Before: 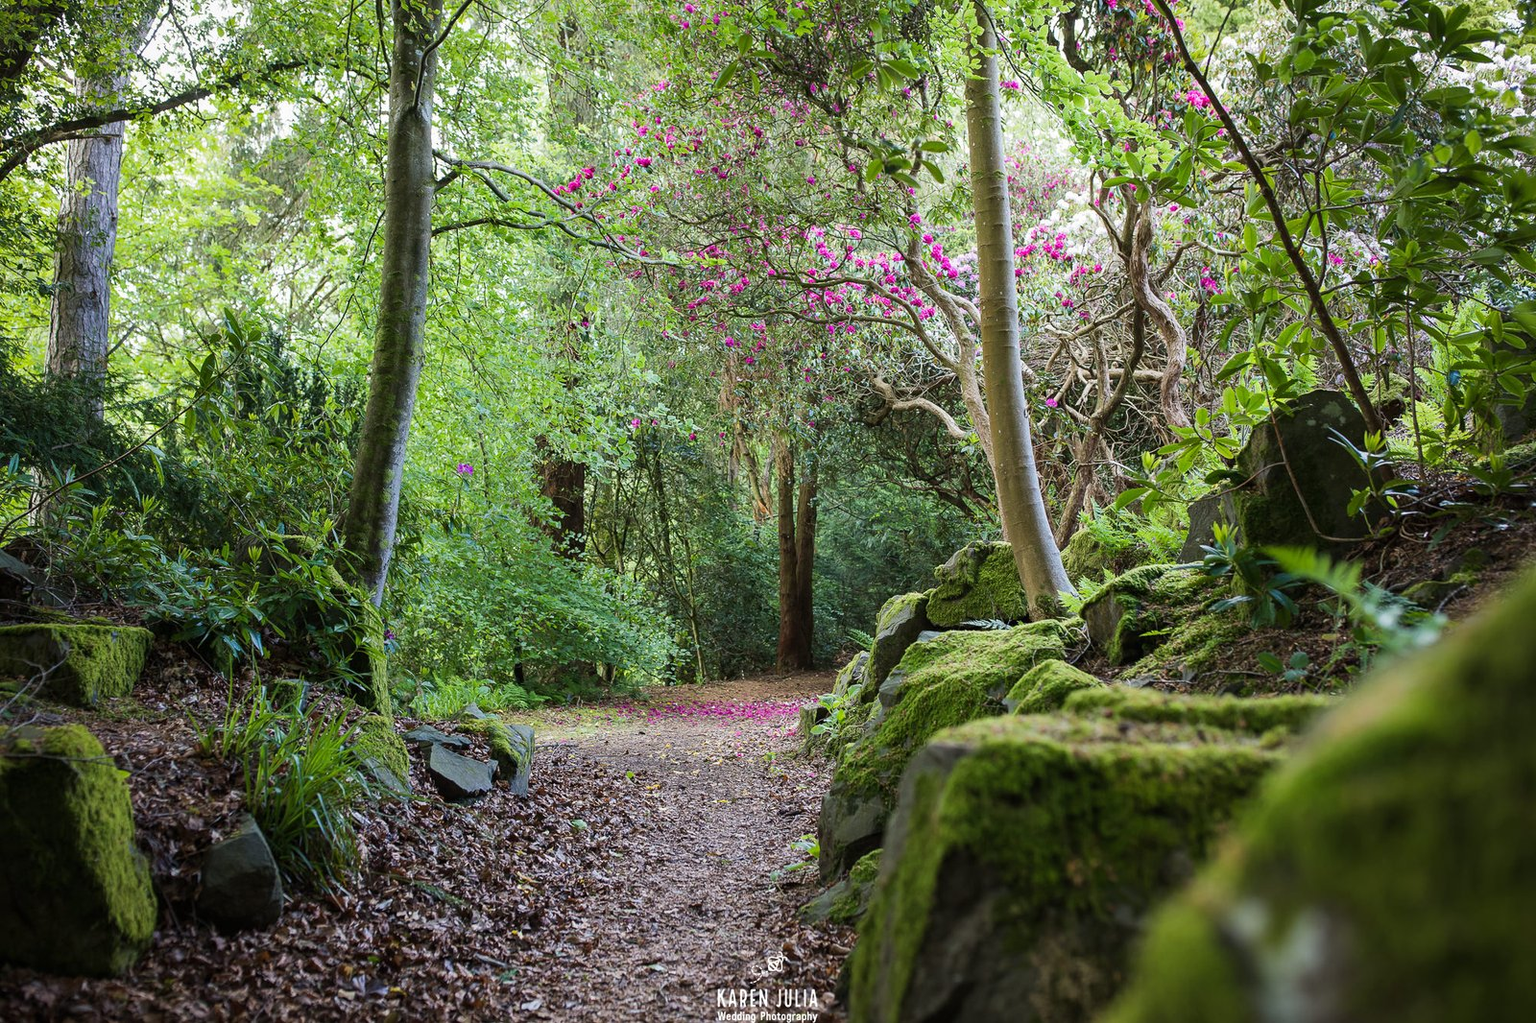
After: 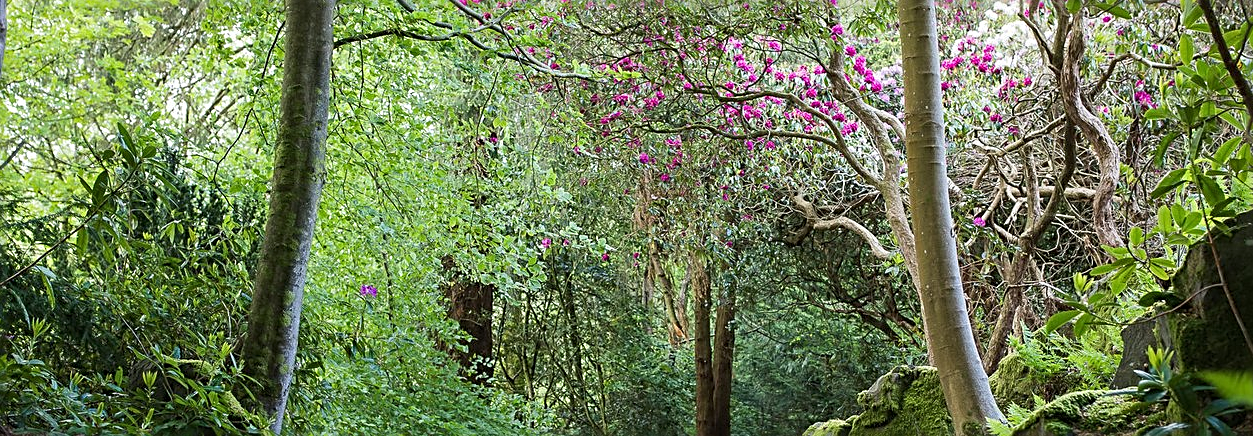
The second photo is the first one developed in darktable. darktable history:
crop: left 7.291%, top 18.646%, right 14.393%, bottom 40.372%
sharpen: radius 2.534, amount 0.627
